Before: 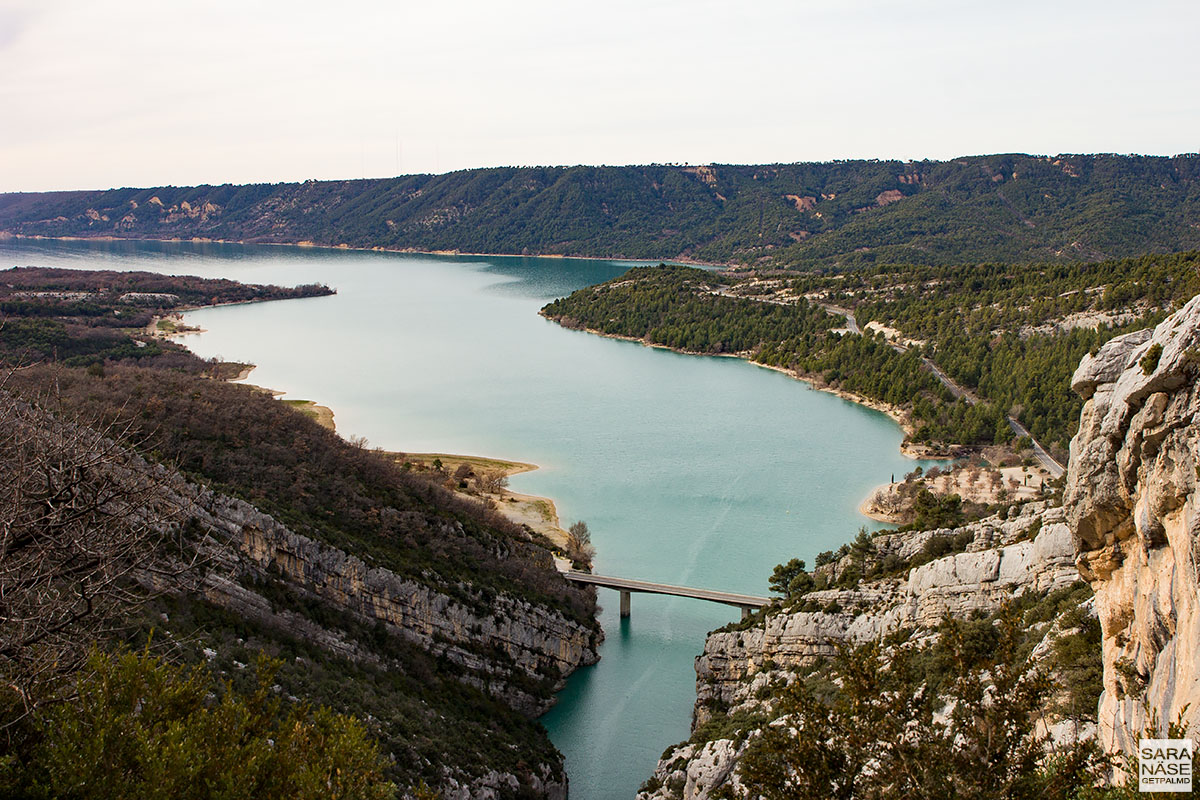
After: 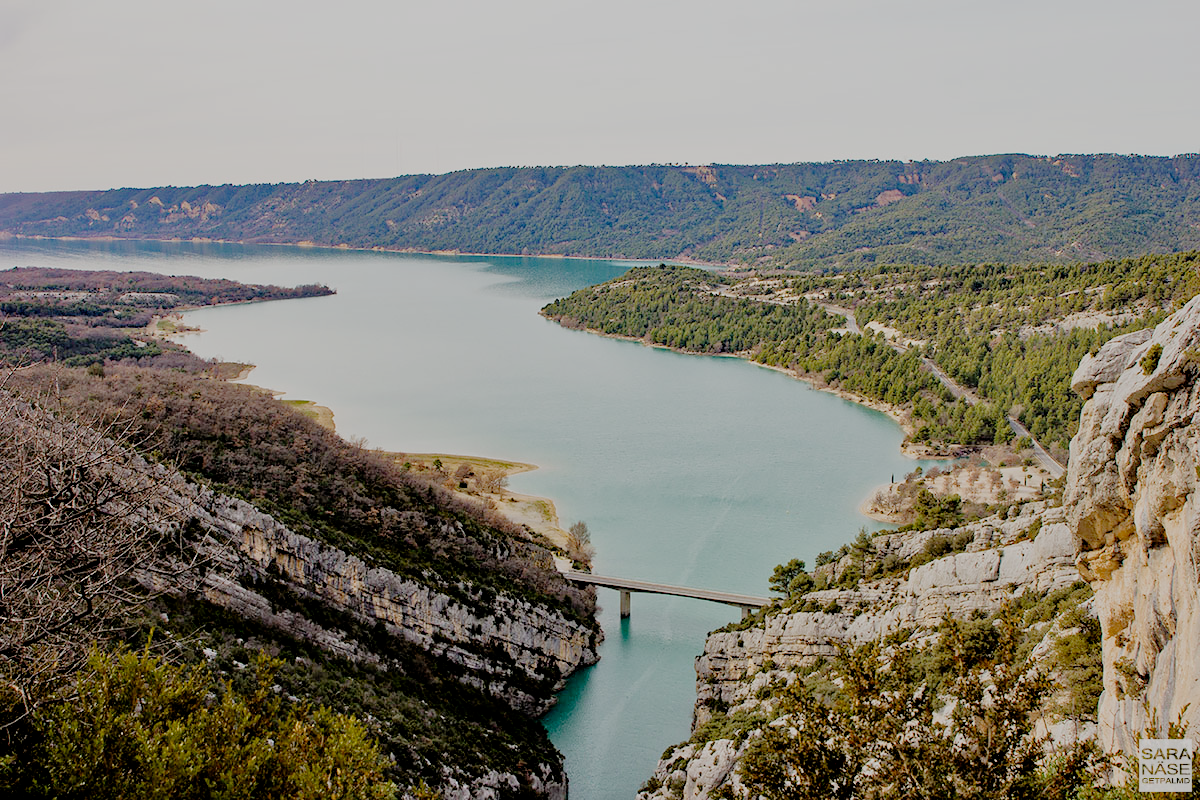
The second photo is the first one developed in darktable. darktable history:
filmic rgb: middle gray luminance 18%, black relative exposure -7.5 EV, white relative exposure 8.5 EV, threshold 6 EV, target black luminance 0%, hardness 2.23, latitude 18.37%, contrast 0.878, highlights saturation mix 5%, shadows ↔ highlights balance 10.15%, add noise in highlights 0, preserve chrominance no, color science v3 (2019), use custom middle-gray values true, iterations of high-quality reconstruction 0, contrast in highlights soft, enable highlight reconstruction true
tone equalizer: -7 EV 0.15 EV, -6 EV 0.6 EV, -5 EV 1.15 EV, -4 EV 1.33 EV, -3 EV 1.15 EV, -2 EV 0.6 EV, -1 EV 0.15 EV, mask exposure compensation -0.5 EV
